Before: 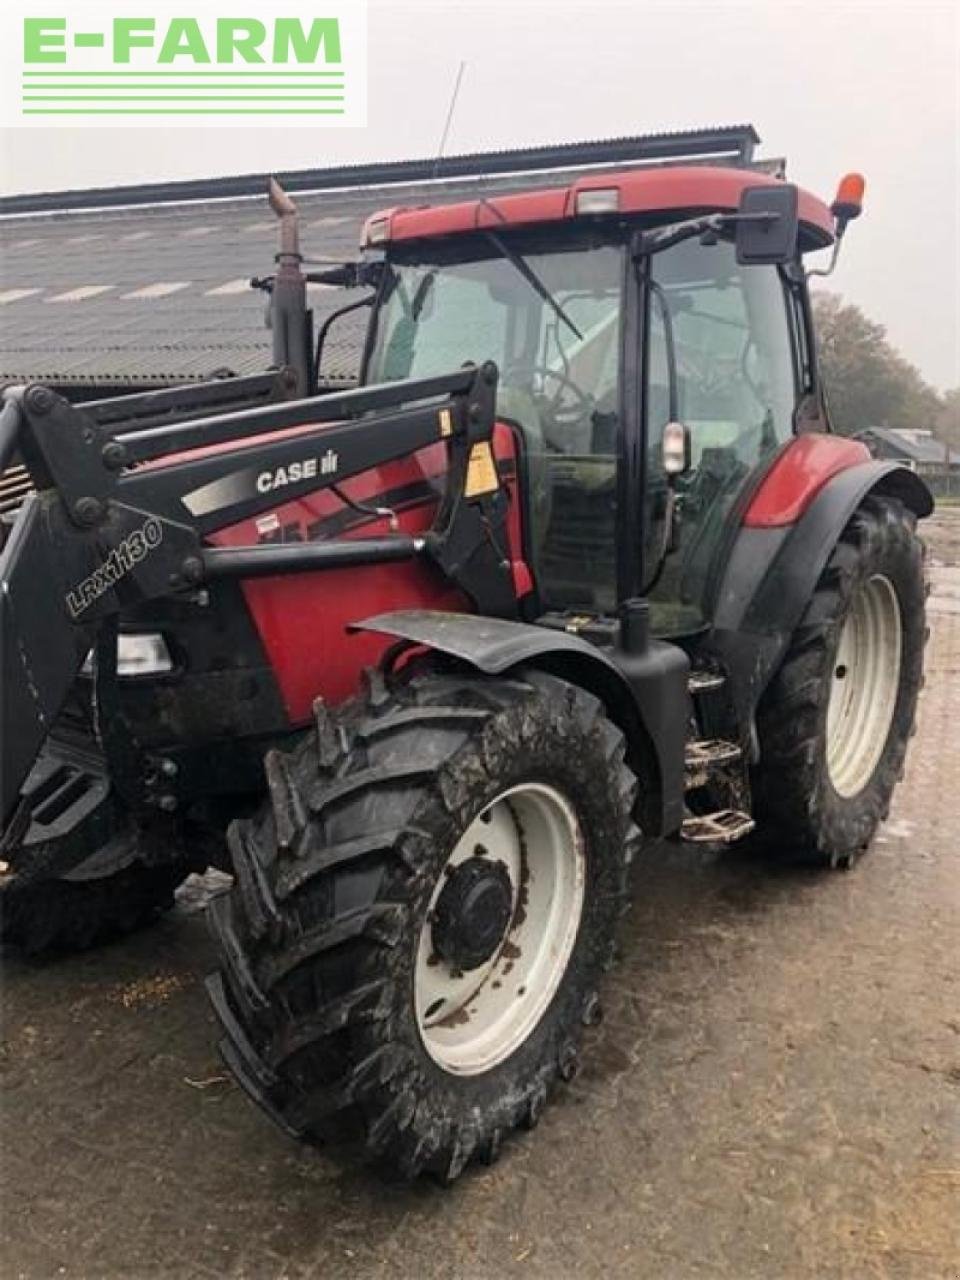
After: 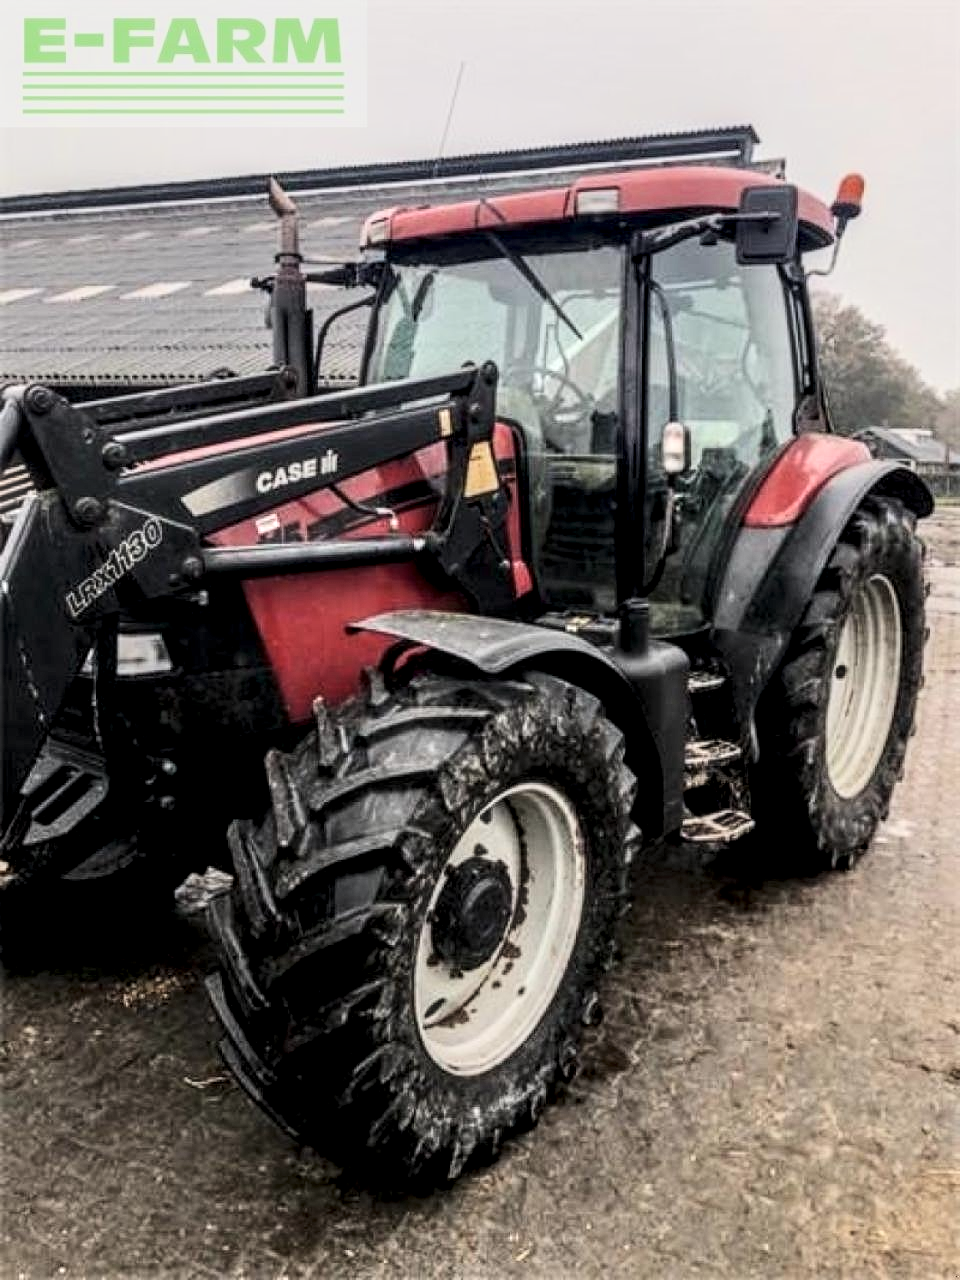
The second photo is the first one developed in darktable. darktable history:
haze removal: strength -0.11, compatibility mode true, adaptive false
contrast brightness saturation: contrast 0.243, brightness 0.088
filmic rgb: black relative exposure -7.65 EV, white relative exposure 4.56 EV, threshold 2.99 EV, hardness 3.61, color science v6 (2022), enable highlight reconstruction true
local contrast: highlights 13%, shadows 37%, detail 183%, midtone range 0.466
